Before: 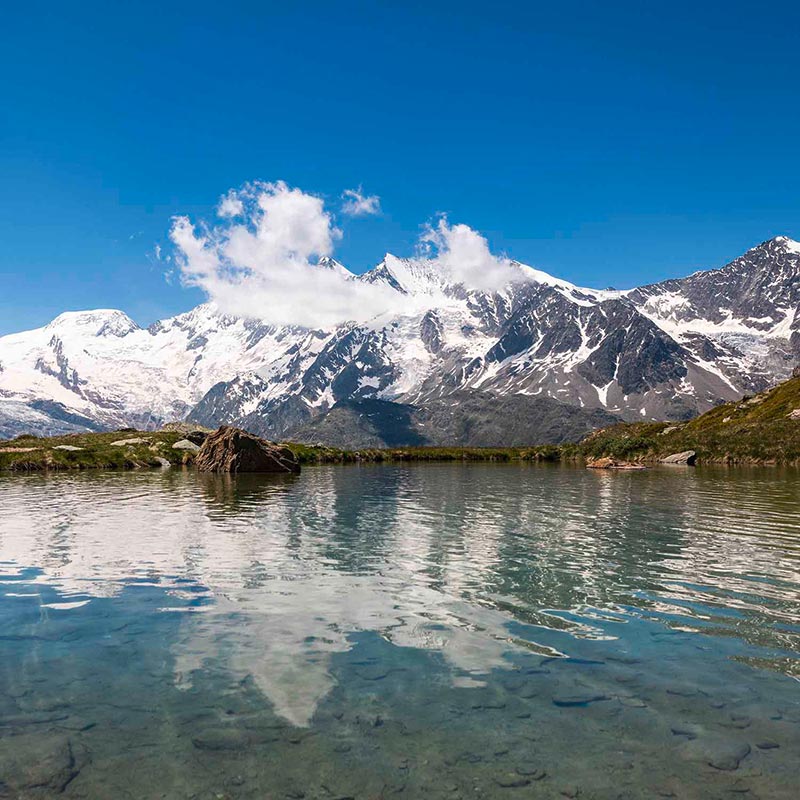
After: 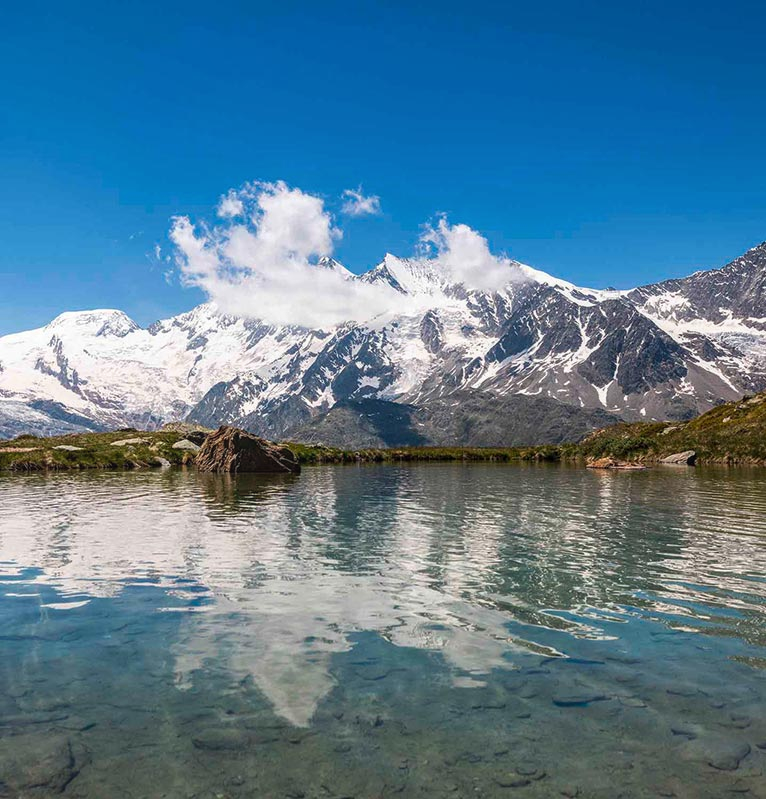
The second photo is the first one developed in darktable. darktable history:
local contrast: detail 110%
crop: right 4.126%, bottom 0.031%
